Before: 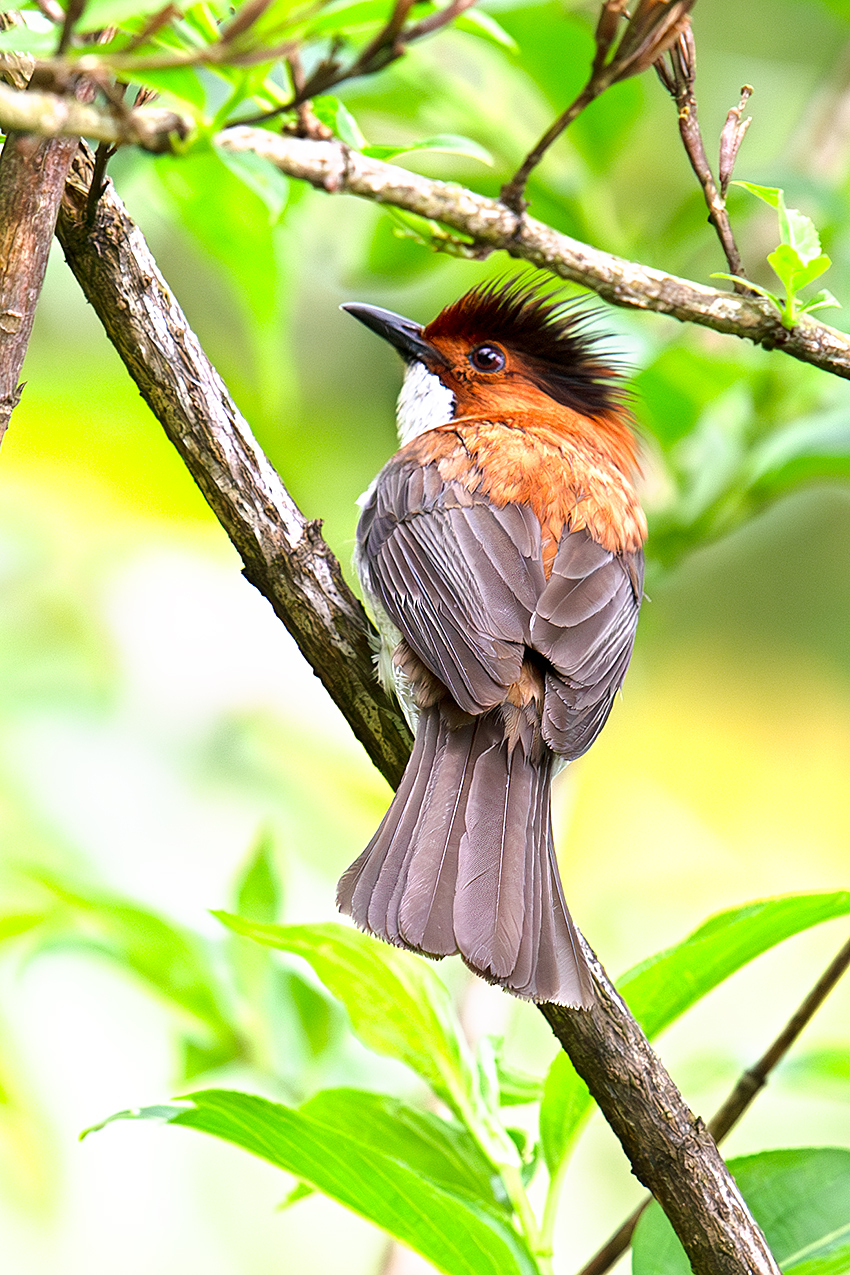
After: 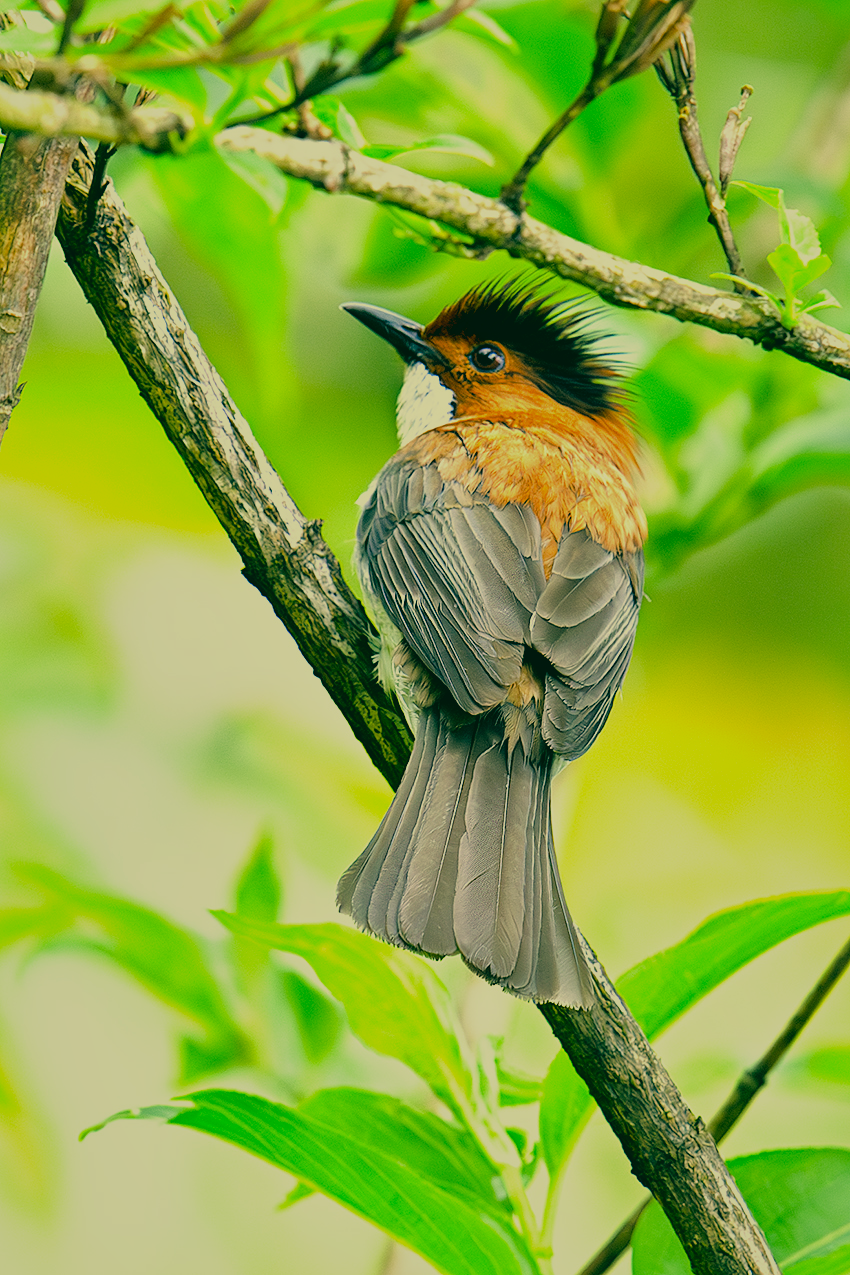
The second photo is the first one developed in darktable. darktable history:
filmic rgb: black relative exposure -7.65 EV, white relative exposure 4.56 EV, hardness 3.61, contrast 1.06
color correction: highlights a* 1.95, highlights b* 33.89, shadows a* -36.5, shadows b* -5.79
shadows and highlights: on, module defaults
